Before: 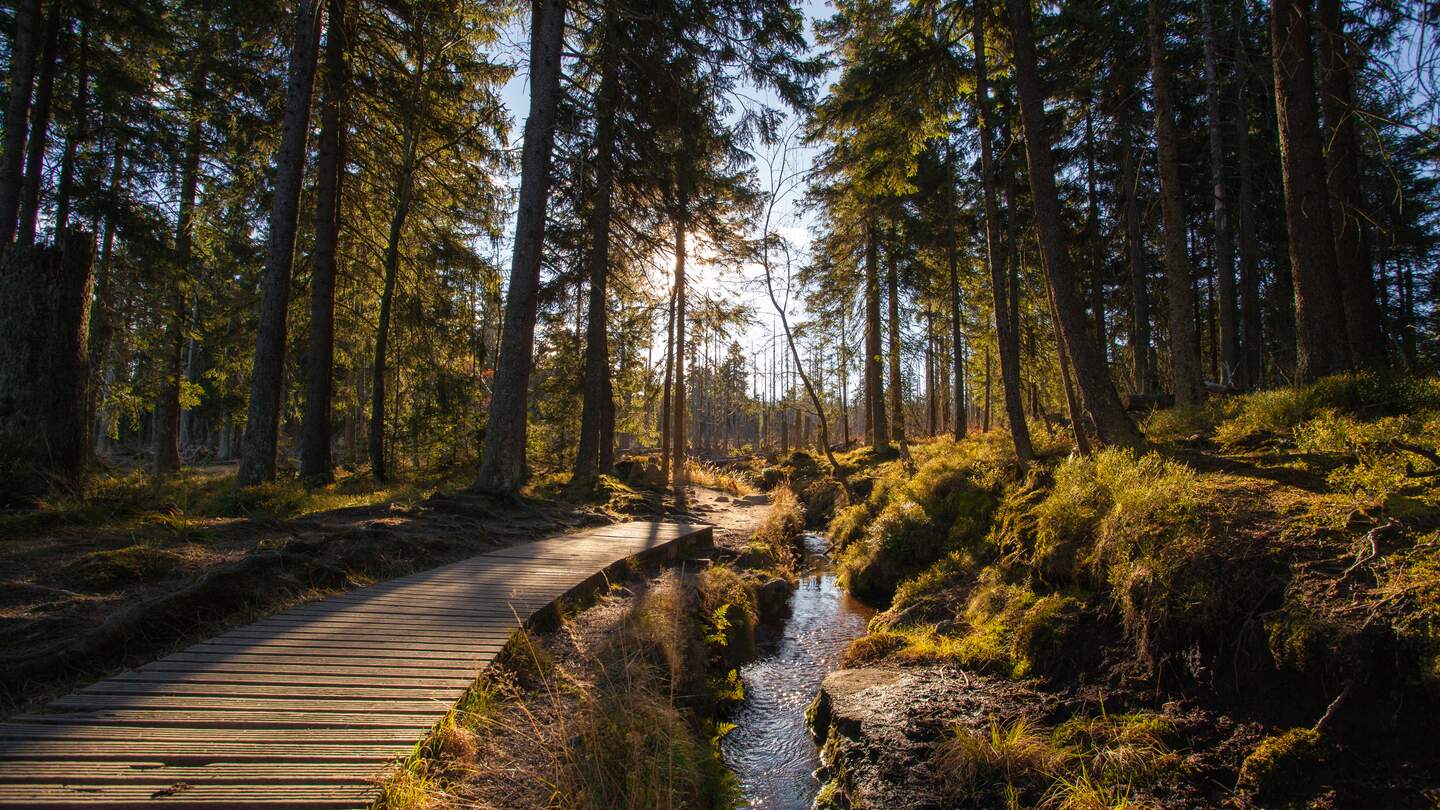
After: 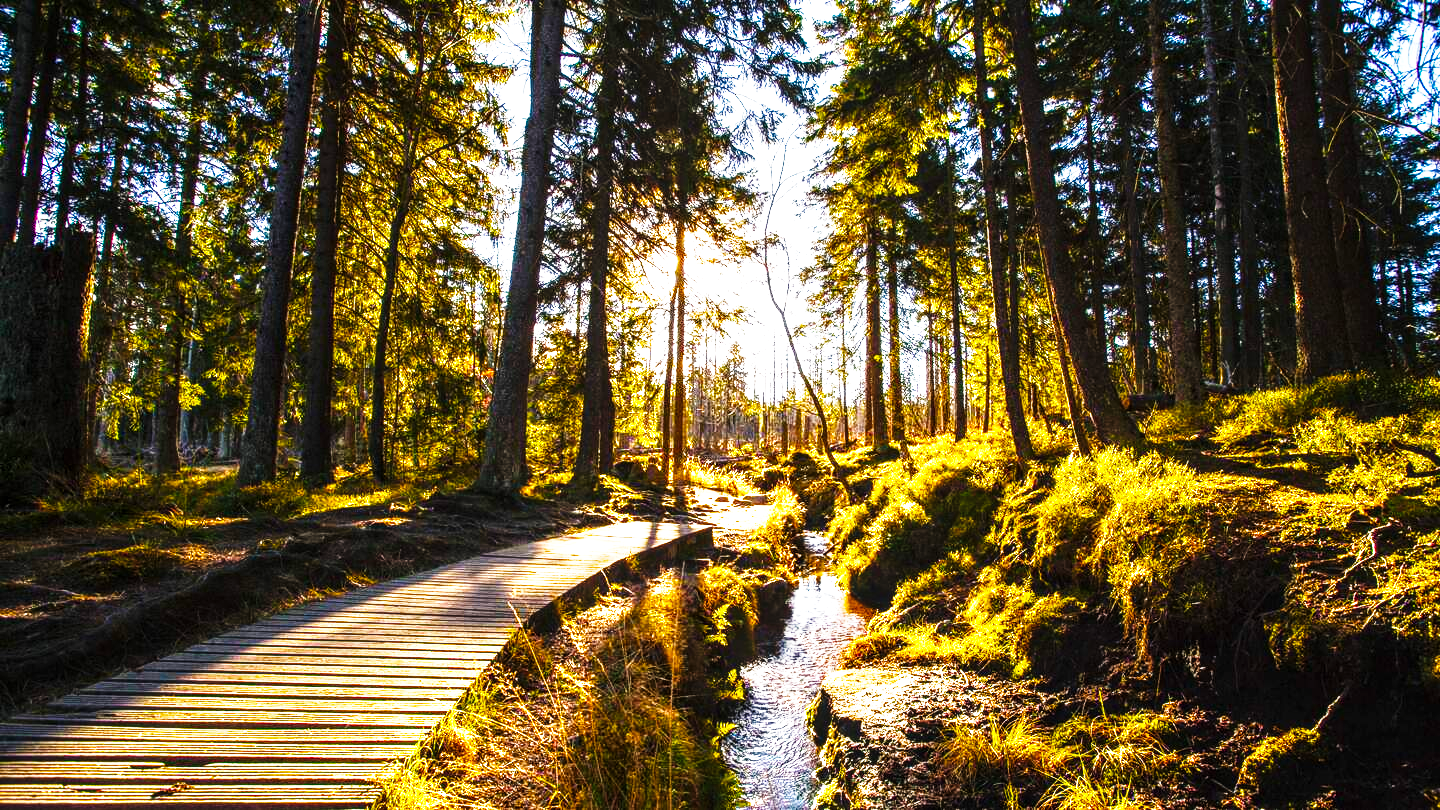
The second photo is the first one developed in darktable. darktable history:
color balance rgb: highlights gain › chroma 1.679%, highlights gain › hue 55.64°, perceptual saturation grading › global saturation 38.814%, perceptual saturation grading › highlights -24.97%, perceptual saturation grading › mid-tones 34.577%, perceptual saturation grading › shadows 34.712%, perceptual brilliance grading › highlights 74.803%, perceptual brilliance grading › shadows -29.465%, global vibrance 11.49%, contrast 4.897%
exposure: black level correction 0, exposure 0.393 EV, compensate highlight preservation false
base curve: curves: ch0 [(0, 0) (0.018, 0.026) (0.143, 0.37) (0.33, 0.731) (0.458, 0.853) (0.735, 0.965) (0.905, 0.986) (1, 1)], preserve colors none
local contrast: detail 130%
